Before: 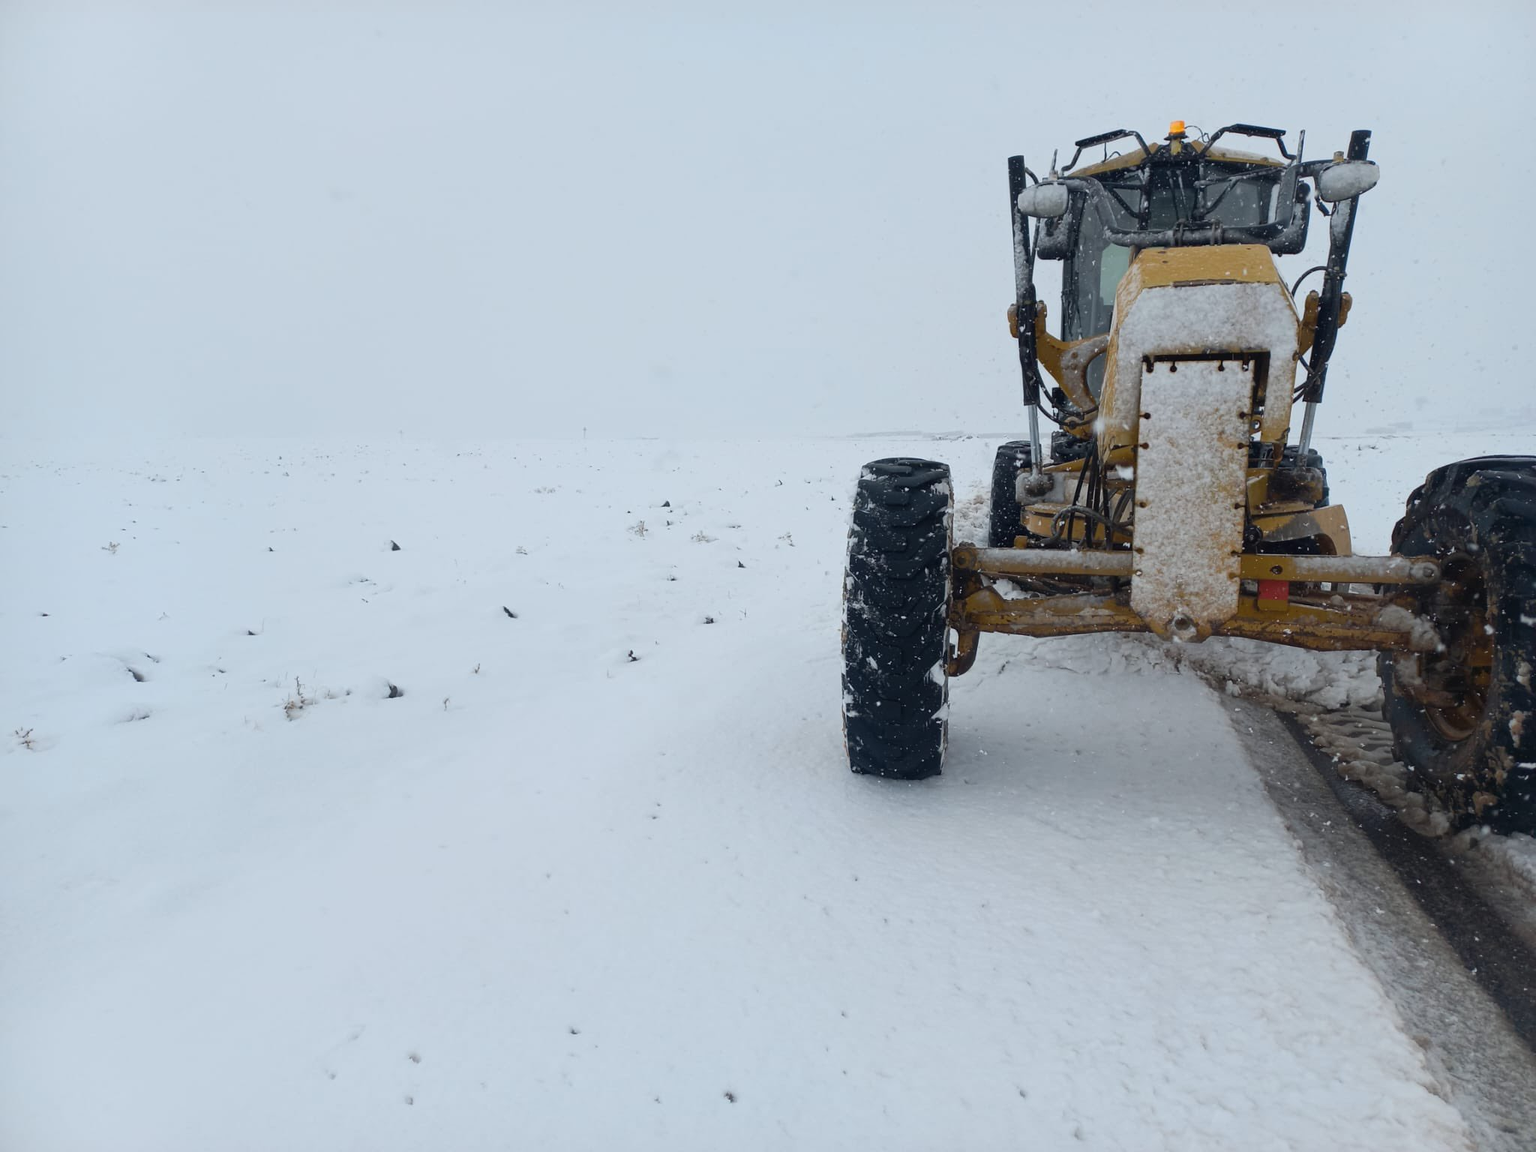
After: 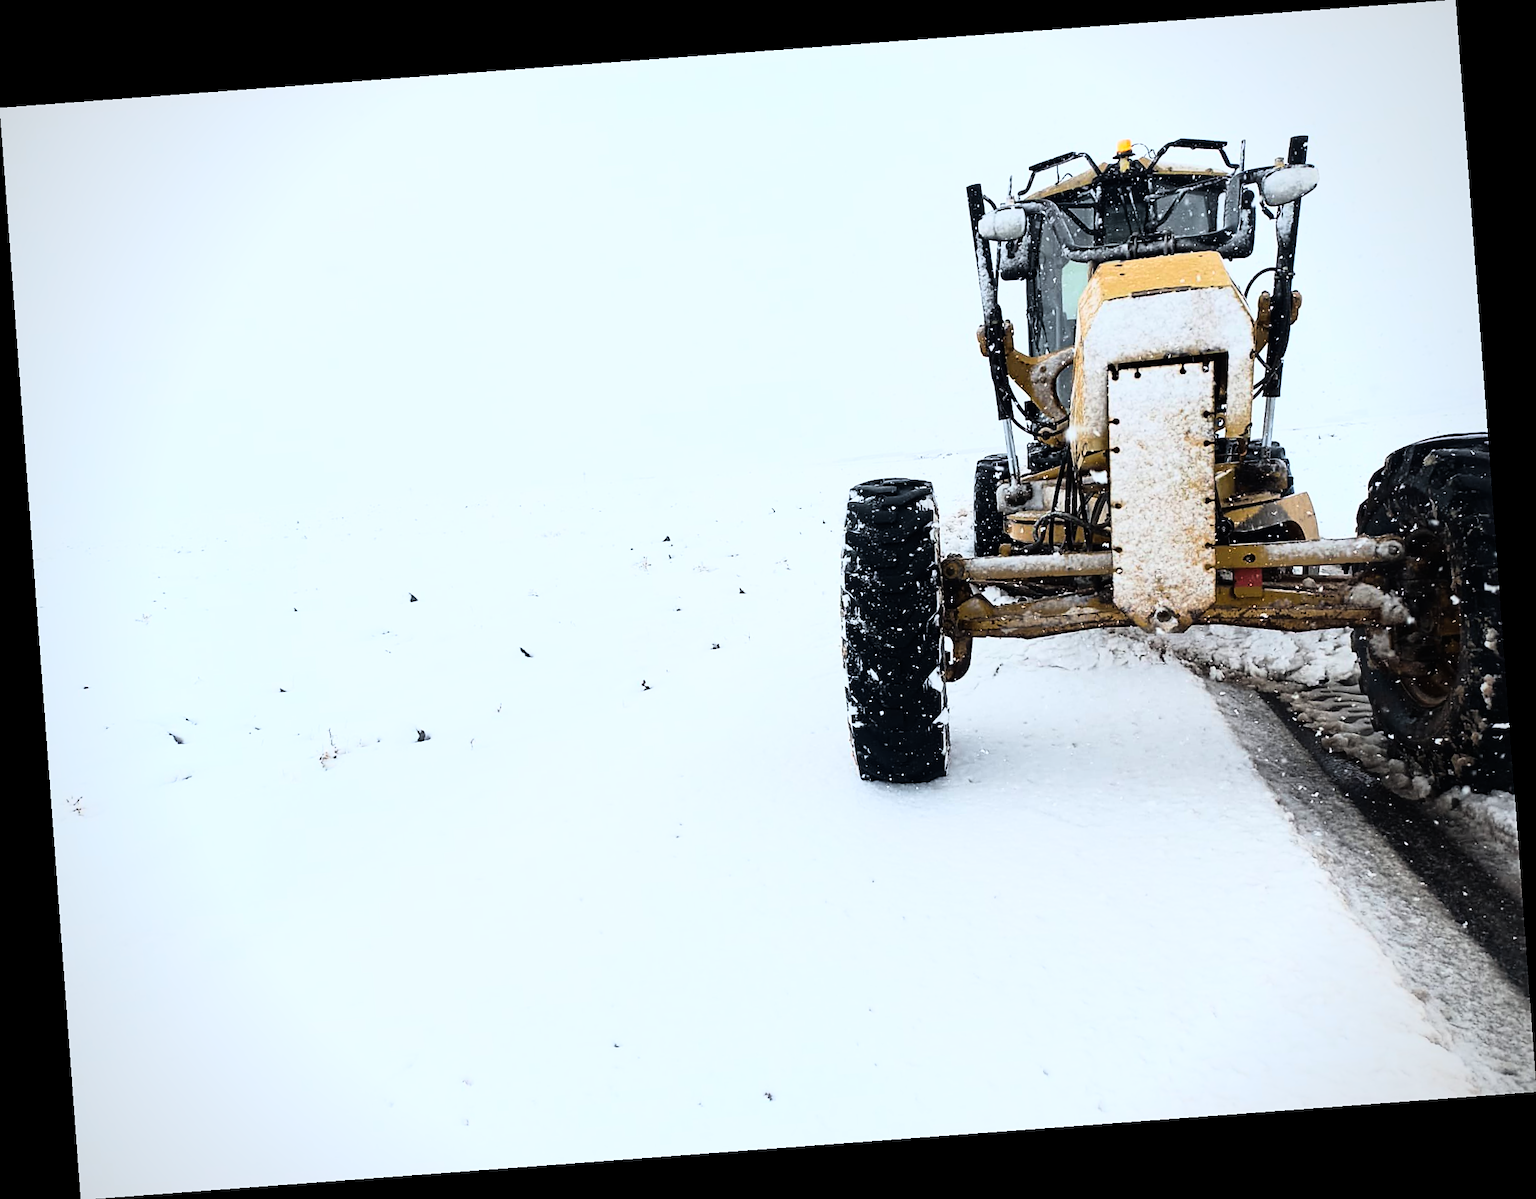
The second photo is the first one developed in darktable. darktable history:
sharpen: on, module defaults
vignetting: fall-off radius 45%, brightness -0.33
rotate and perspective: rotation -4.25°, automatic cropping off
rgb curve: curves: ch0 [(0, 0) (0.21, 0.15) (0.24, 0.21) (0.5, 0.75) (0.75, 0.96) (0.89, 0.99) (1, 1)]; ch1 [(0, 0.02) (0.21, 0.13) (0.25, 0.2) (0.5, 0.67) (0.75, 0.9) (0.89, 0.97) (1, 1)]; ch2 [(0, 0.02) (0.21, 0.13) (0.25, 0.2) (0.5, 0.67) (0.75, 0.9) (0.89, 0.97) (1, 1)], compensate middle gray true
